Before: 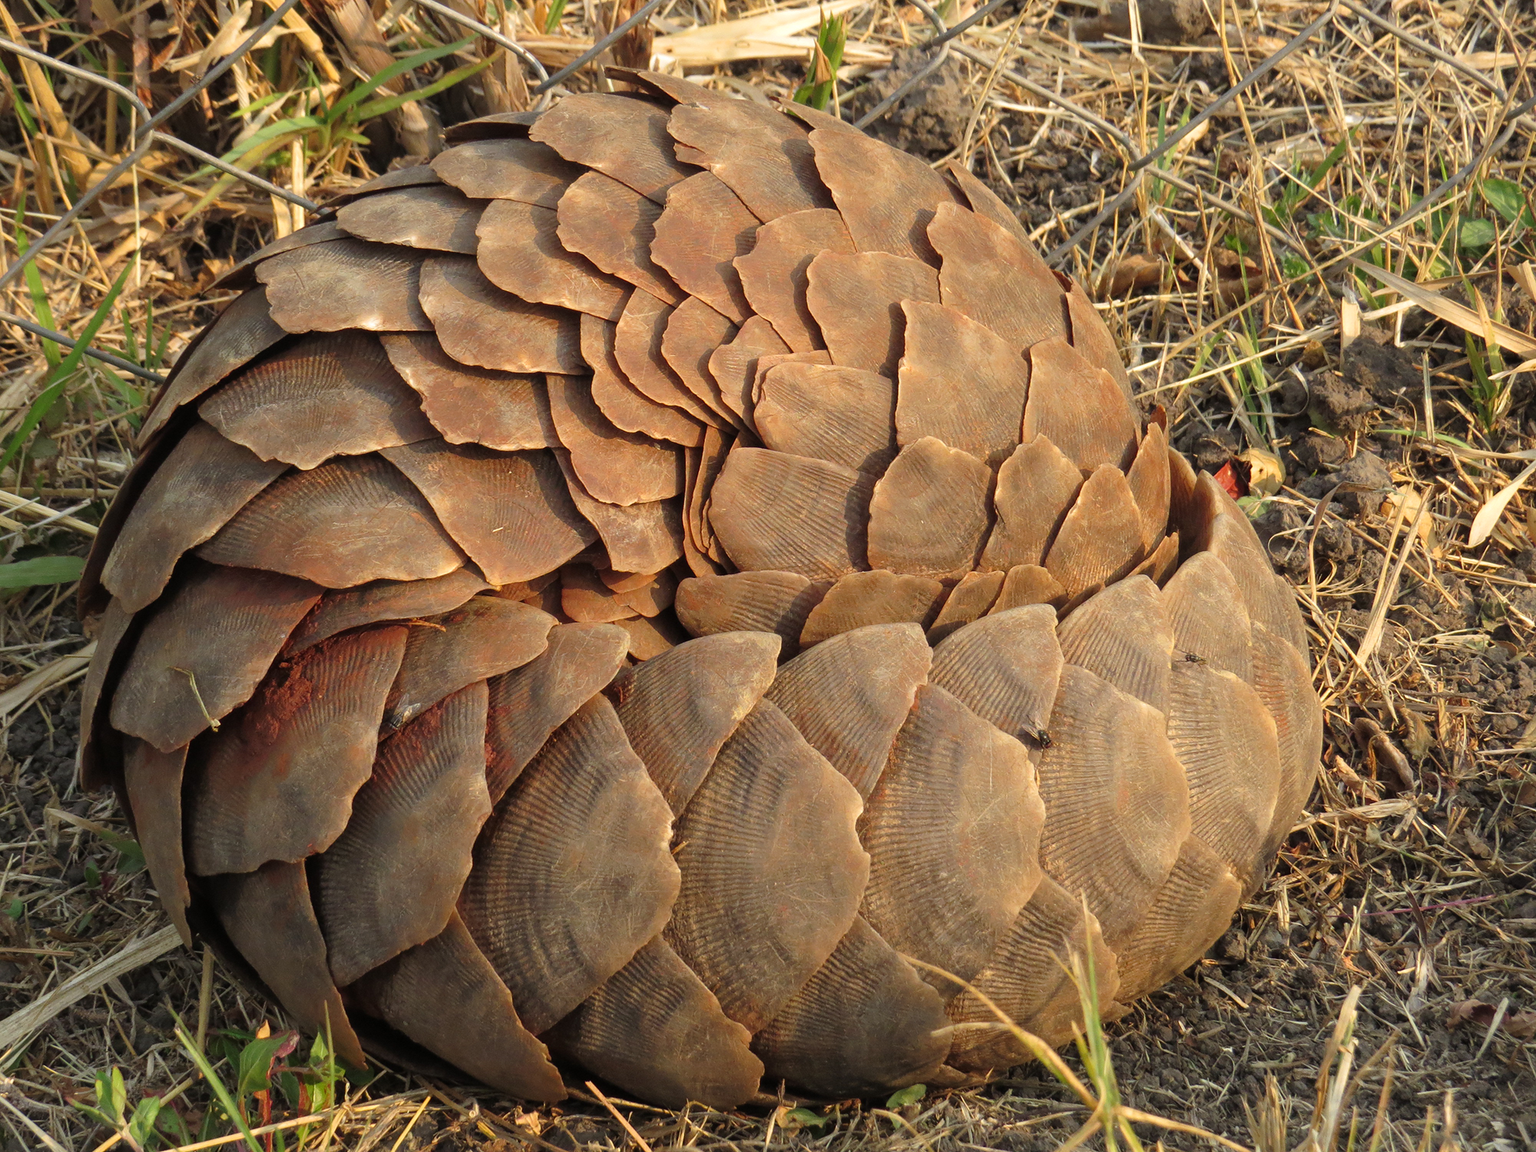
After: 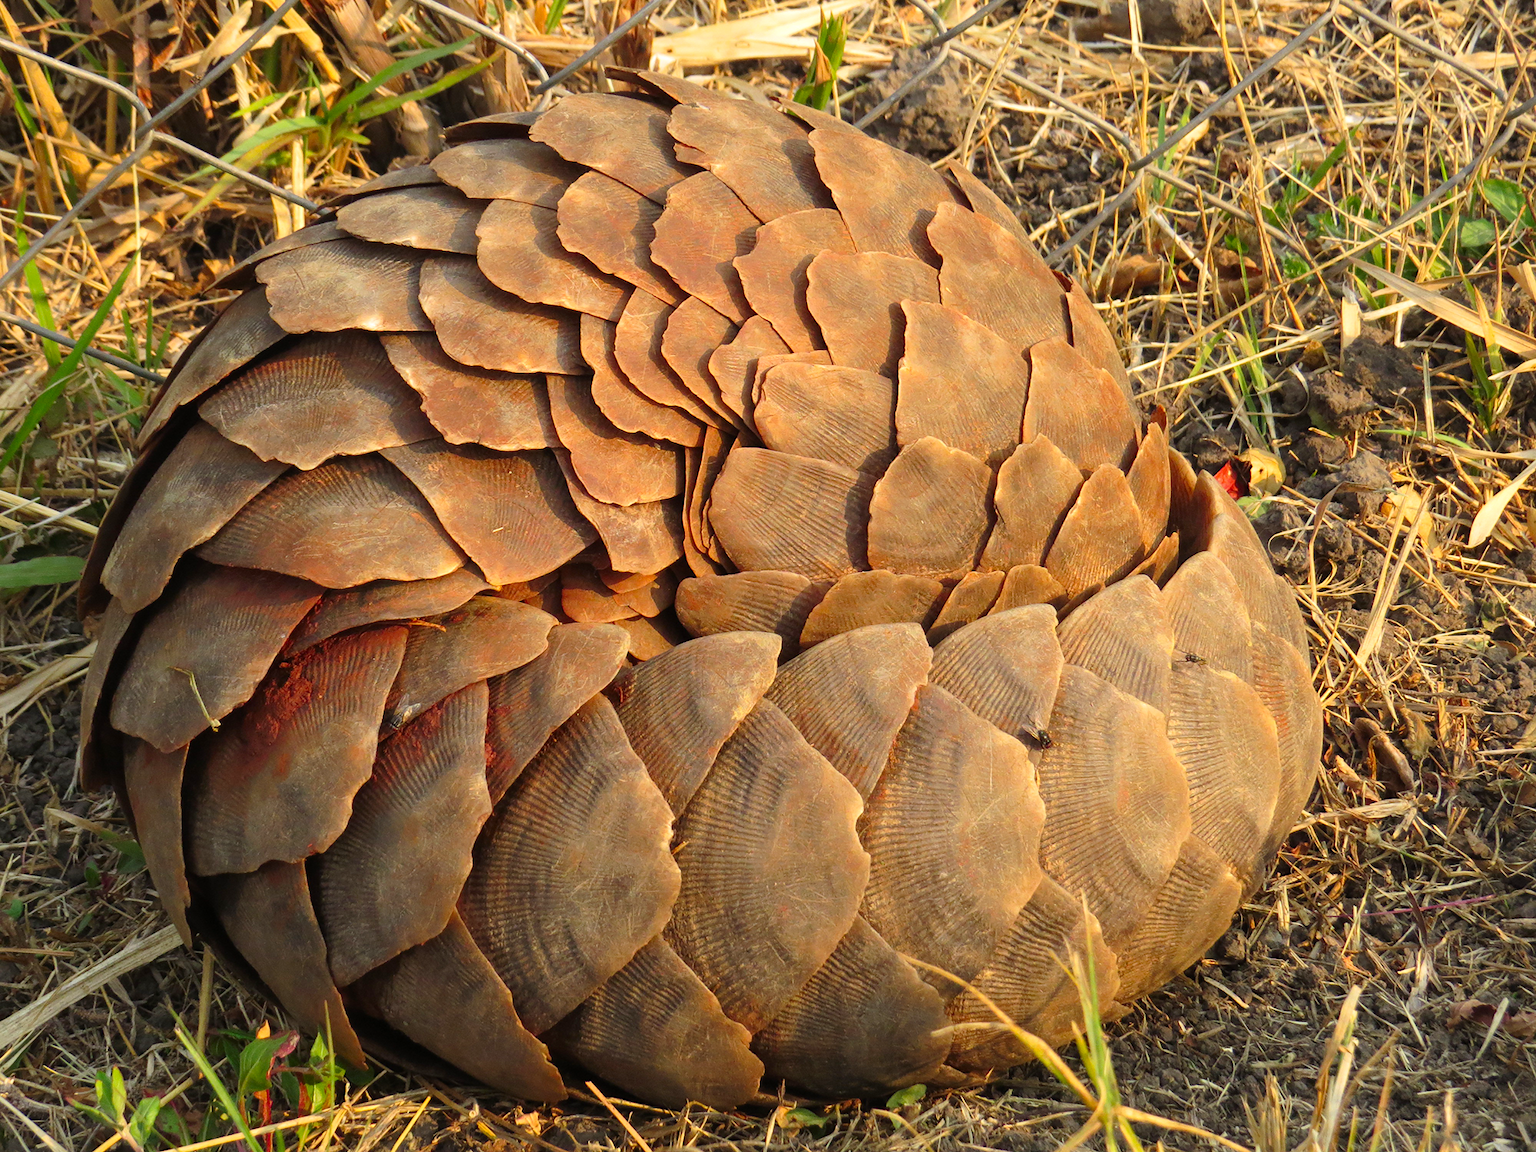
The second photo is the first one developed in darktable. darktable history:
color correction: saturation 1.34
contrast brightness saturation: contrast 0.15, brightness 0.05
